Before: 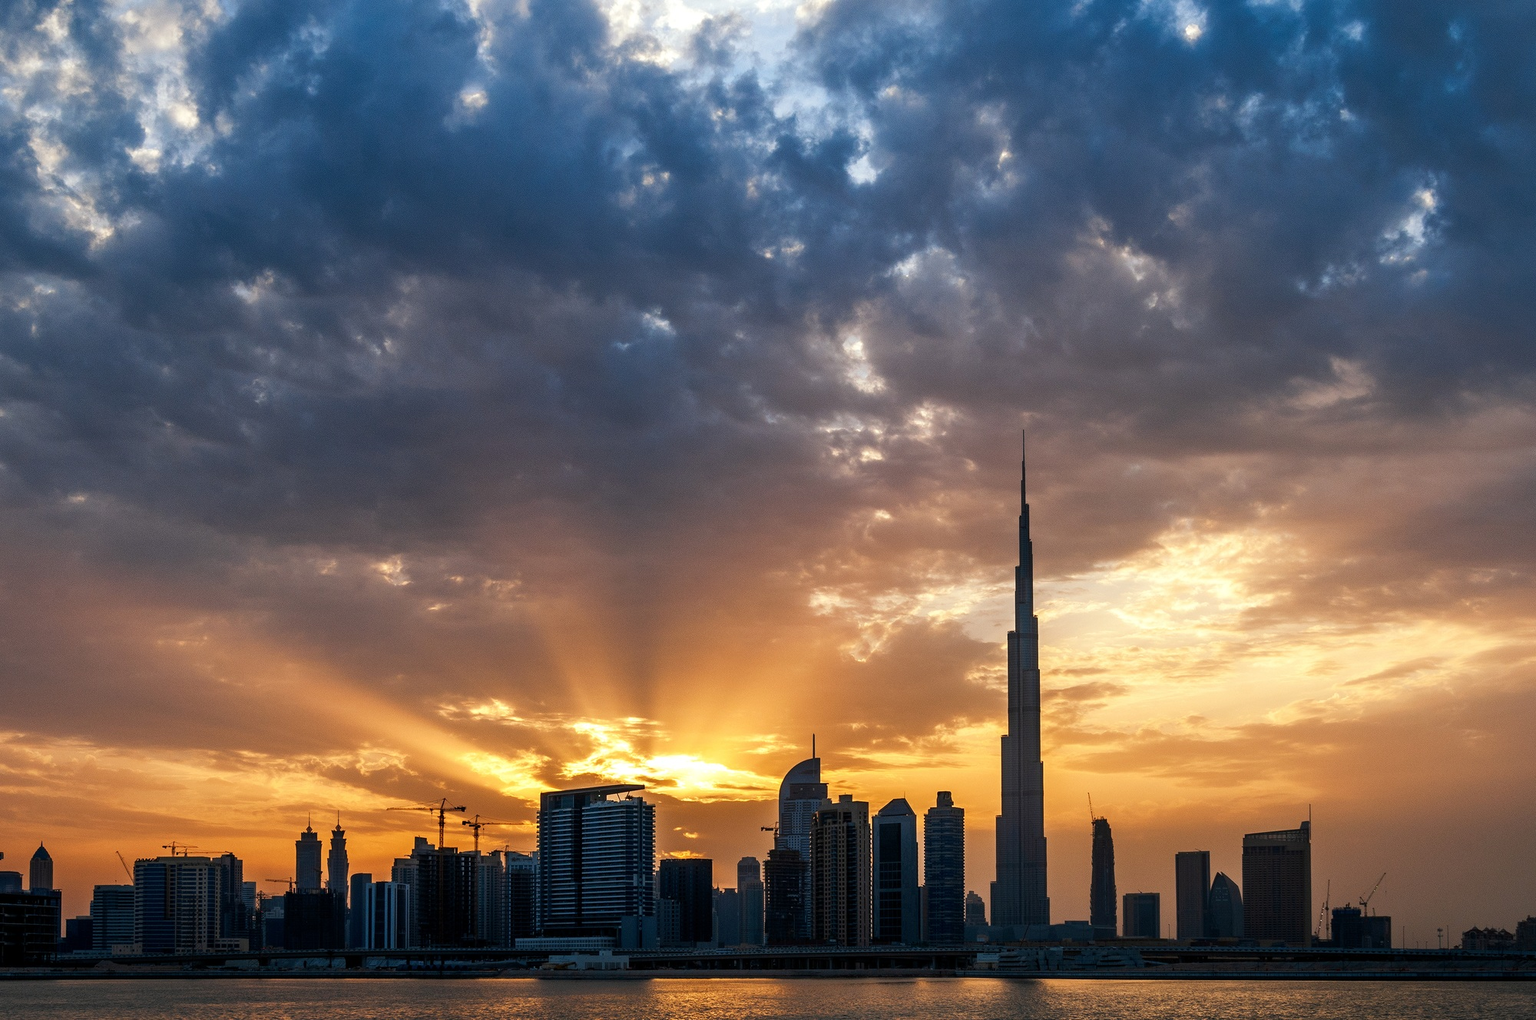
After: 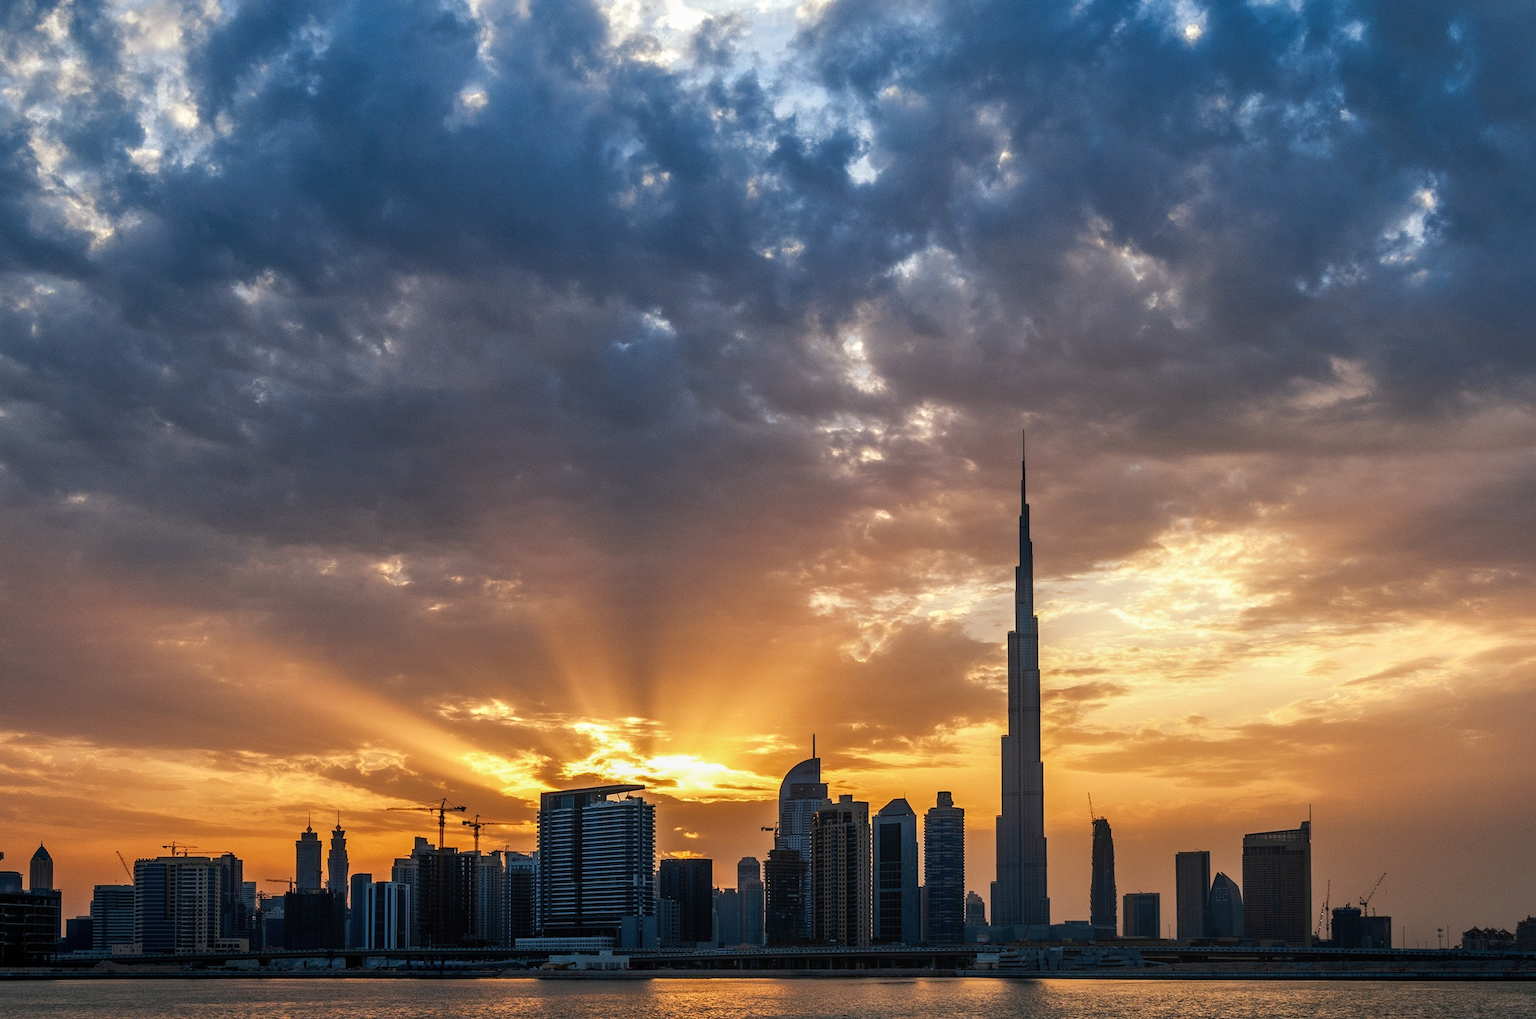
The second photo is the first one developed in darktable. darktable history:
local contrast: detail 110%
shadows and highlights: shadows 37.27, highlights -28.18, soften with gaussian
